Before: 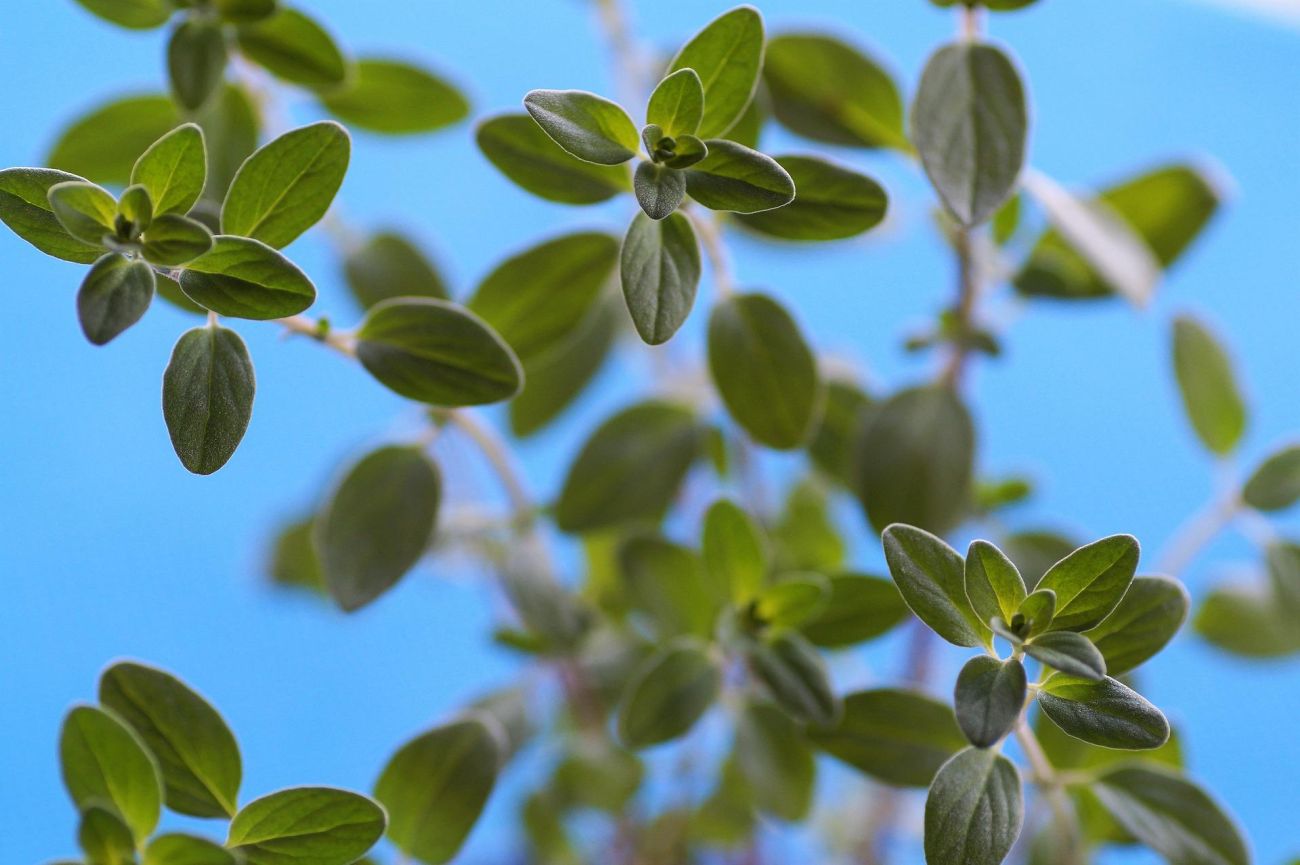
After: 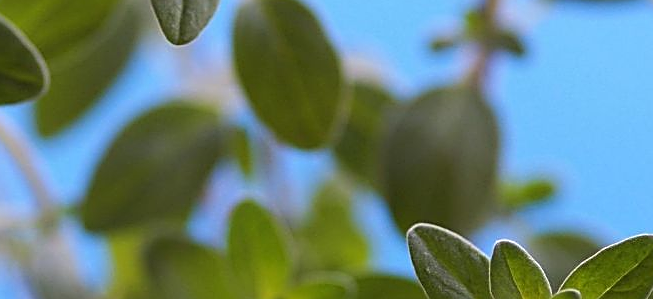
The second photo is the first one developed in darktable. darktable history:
crop: left 36.607%, top 34.735%, right 13.146%, bottom 30.611%
sharpen: amount 0.75
